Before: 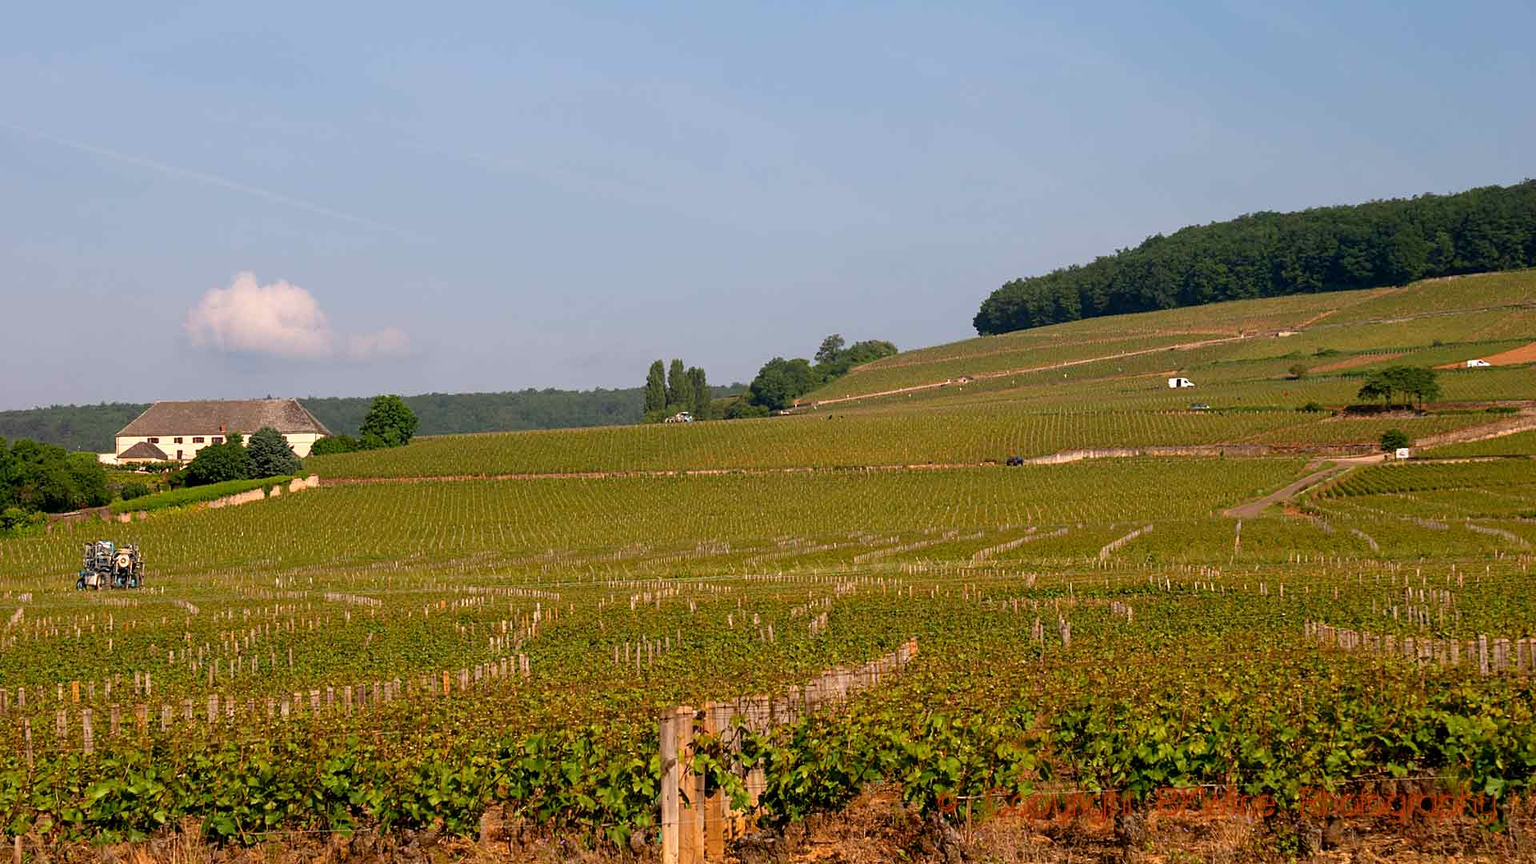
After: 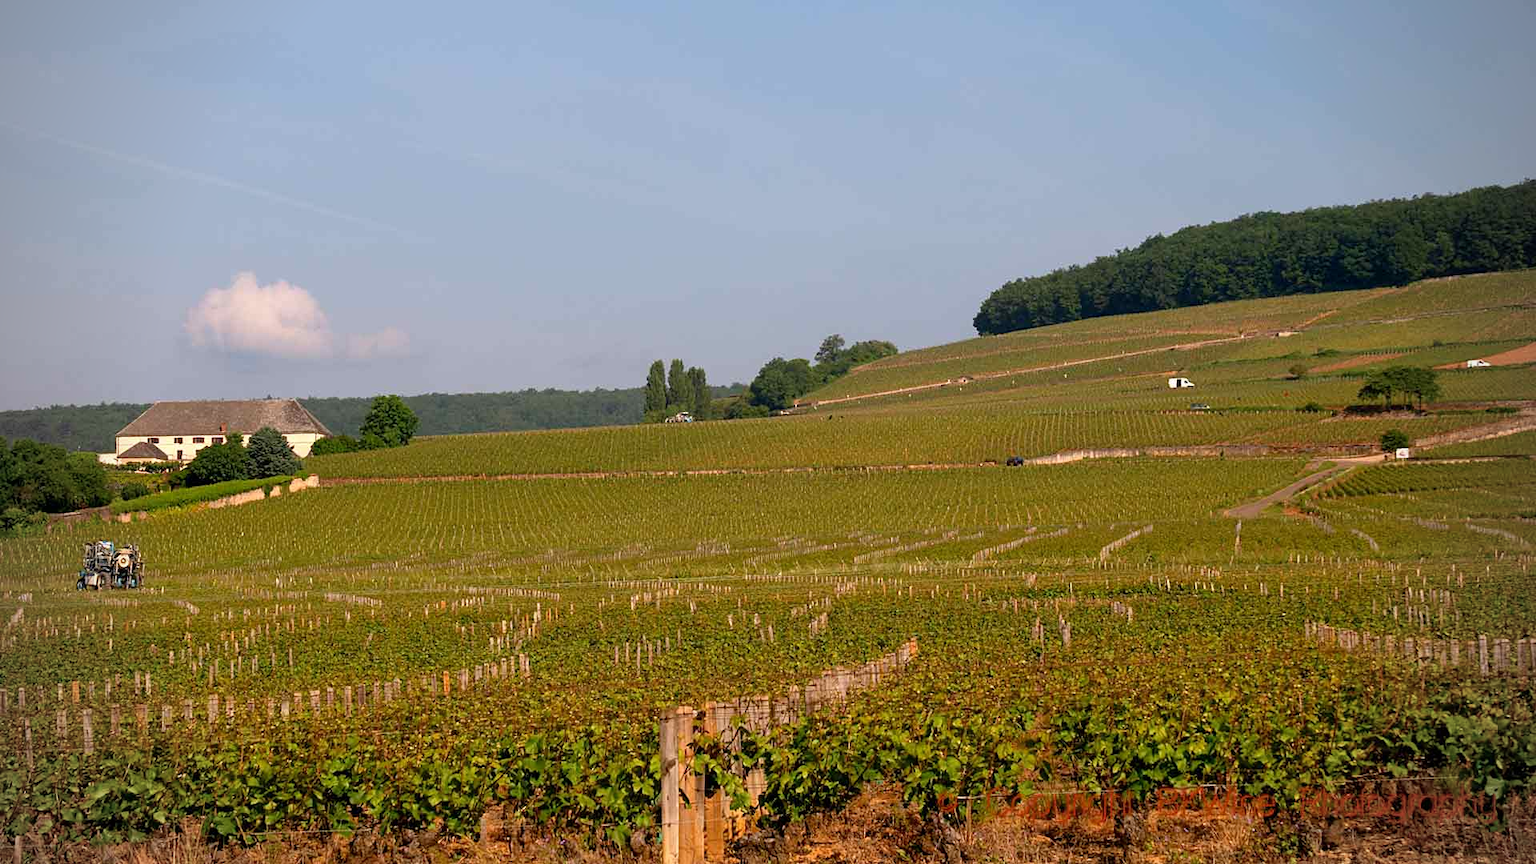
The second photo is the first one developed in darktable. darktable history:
vignetting: on, module defaults
